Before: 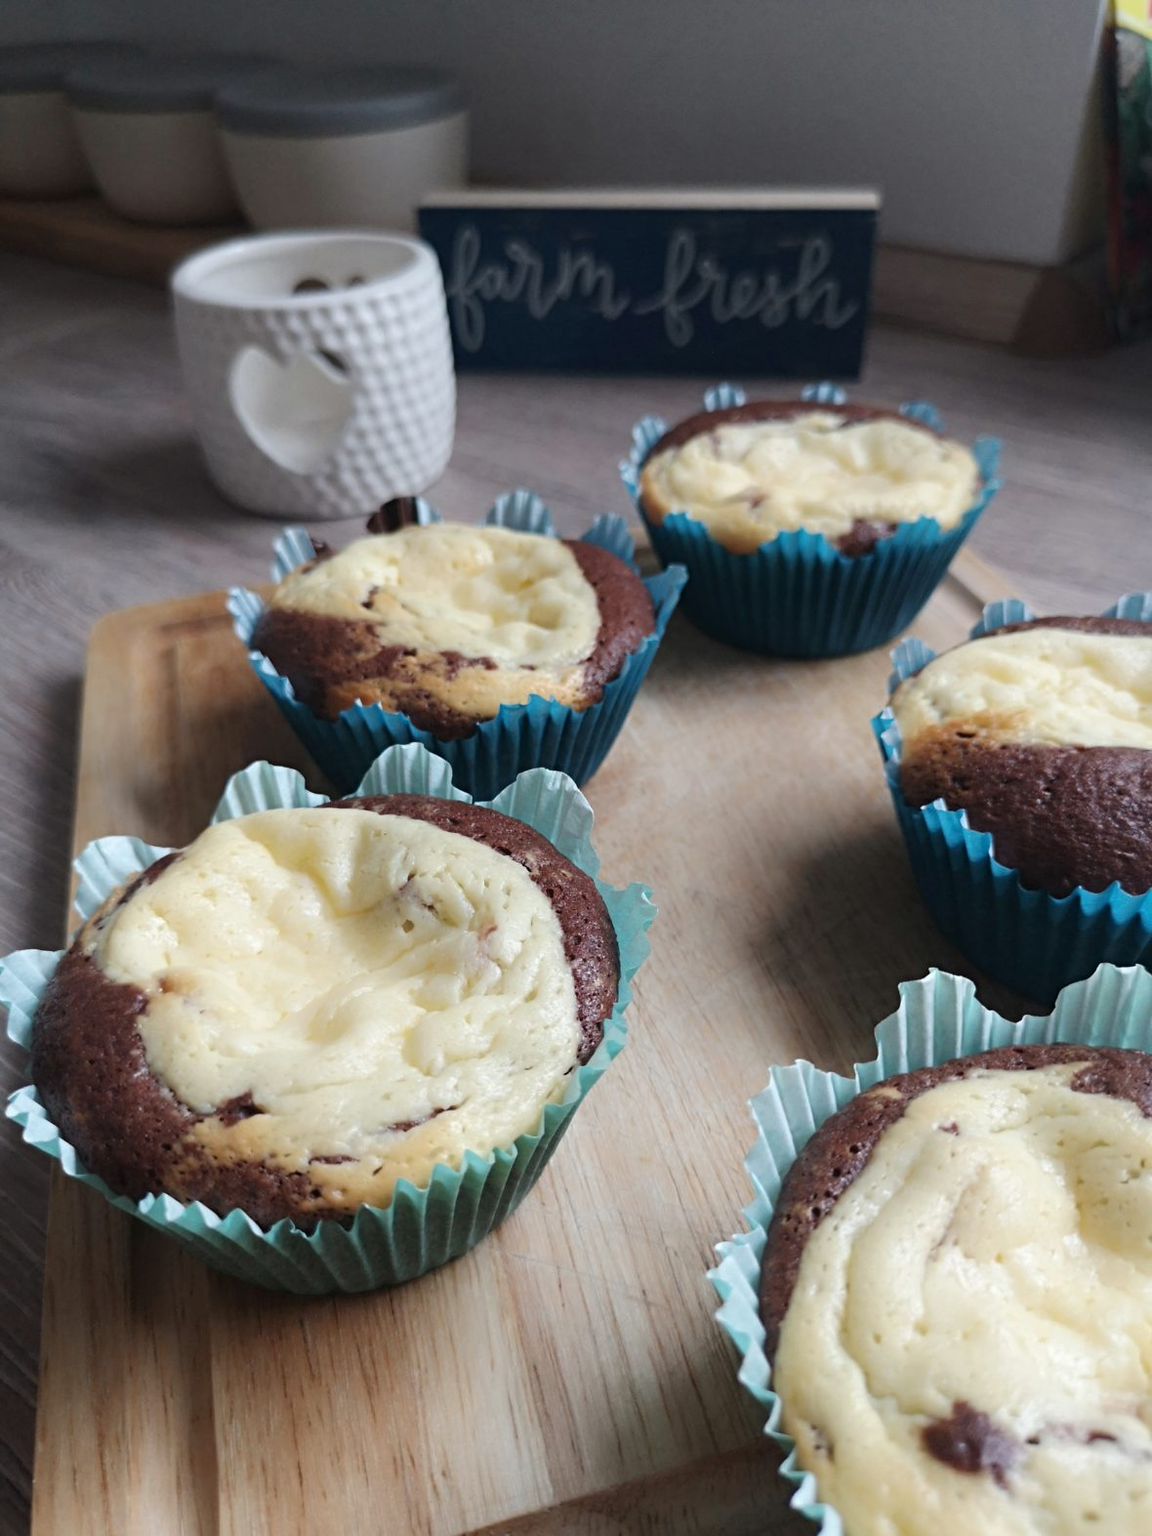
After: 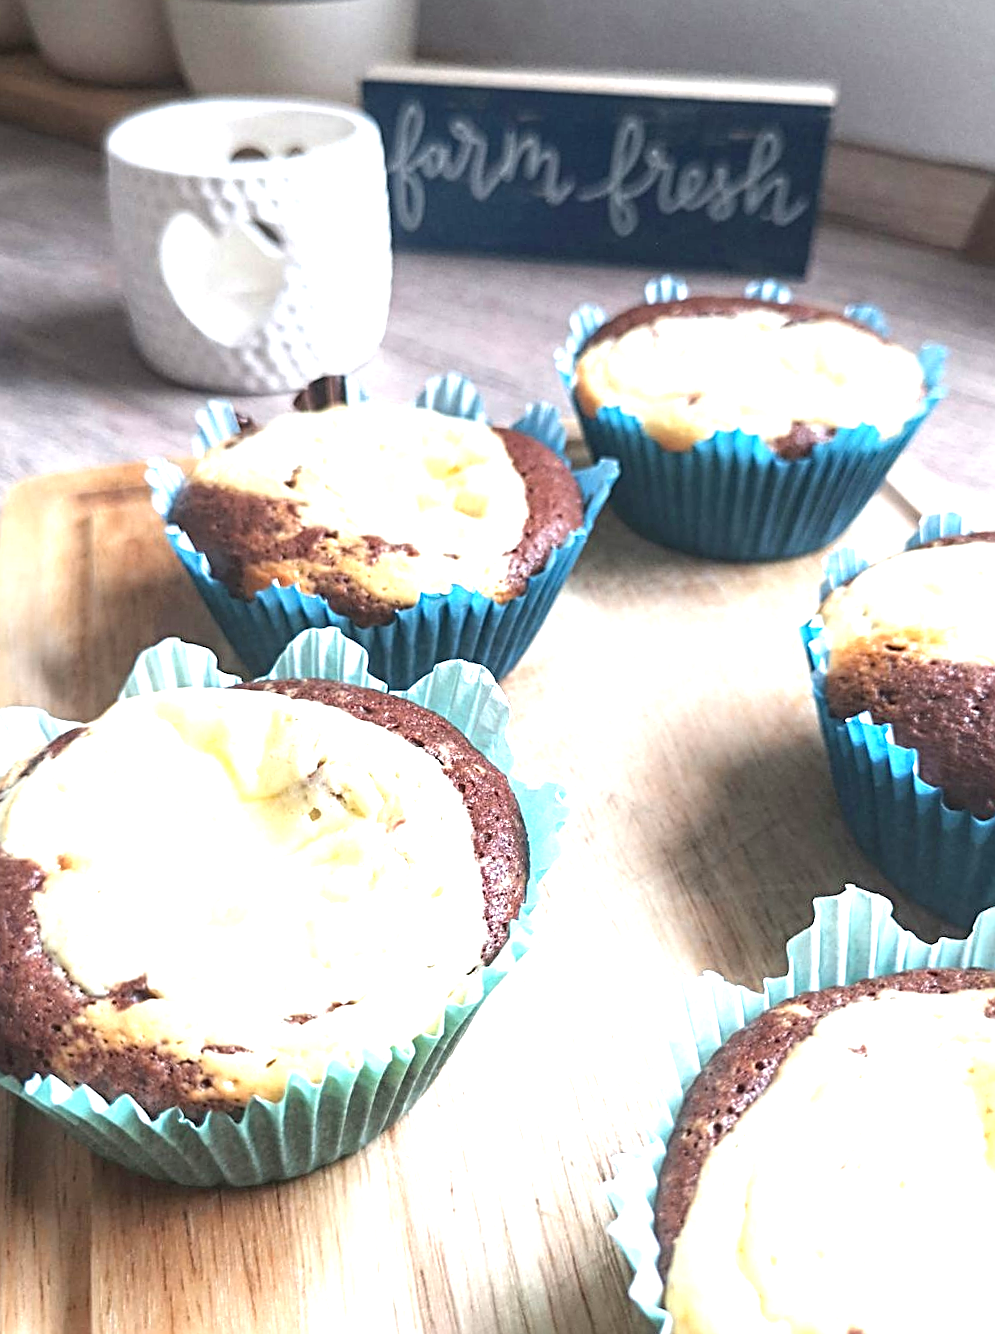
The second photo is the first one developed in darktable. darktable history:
local contrast: on, module defaults
sharpen: on, module defaults
exposure: black level correction 0, exposure 1.74 EV, compensate highlight preservation false
crop and rotate: angle -2.91°, left 5.307%, top 5.192%, right 4.74%, bottom 4.349%
